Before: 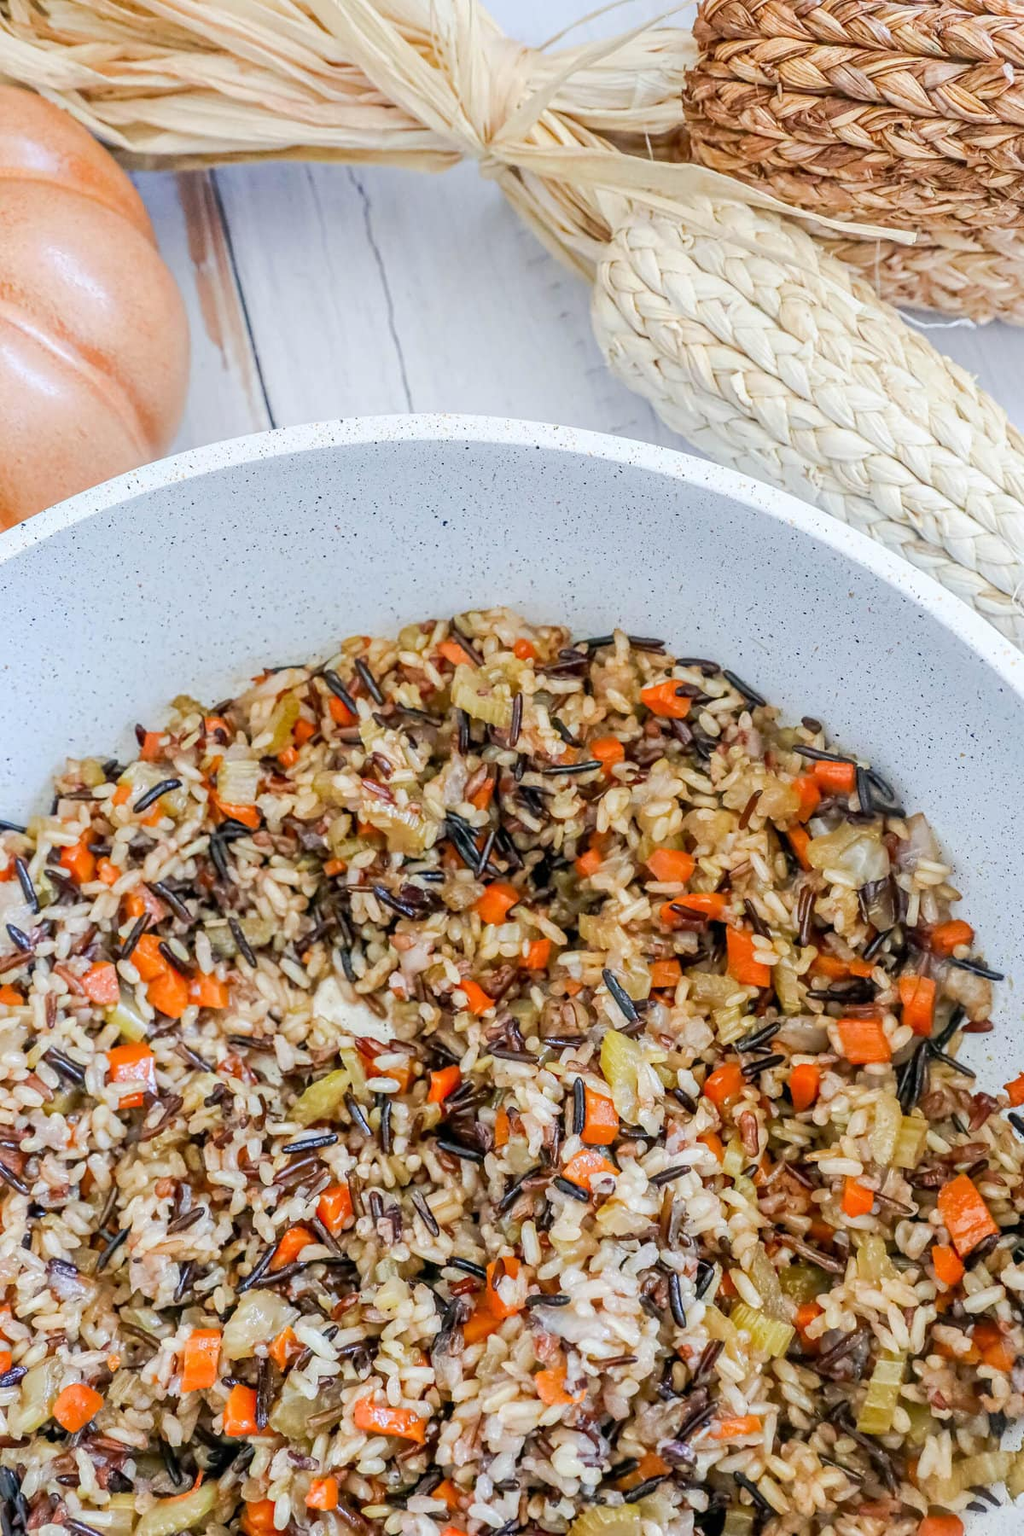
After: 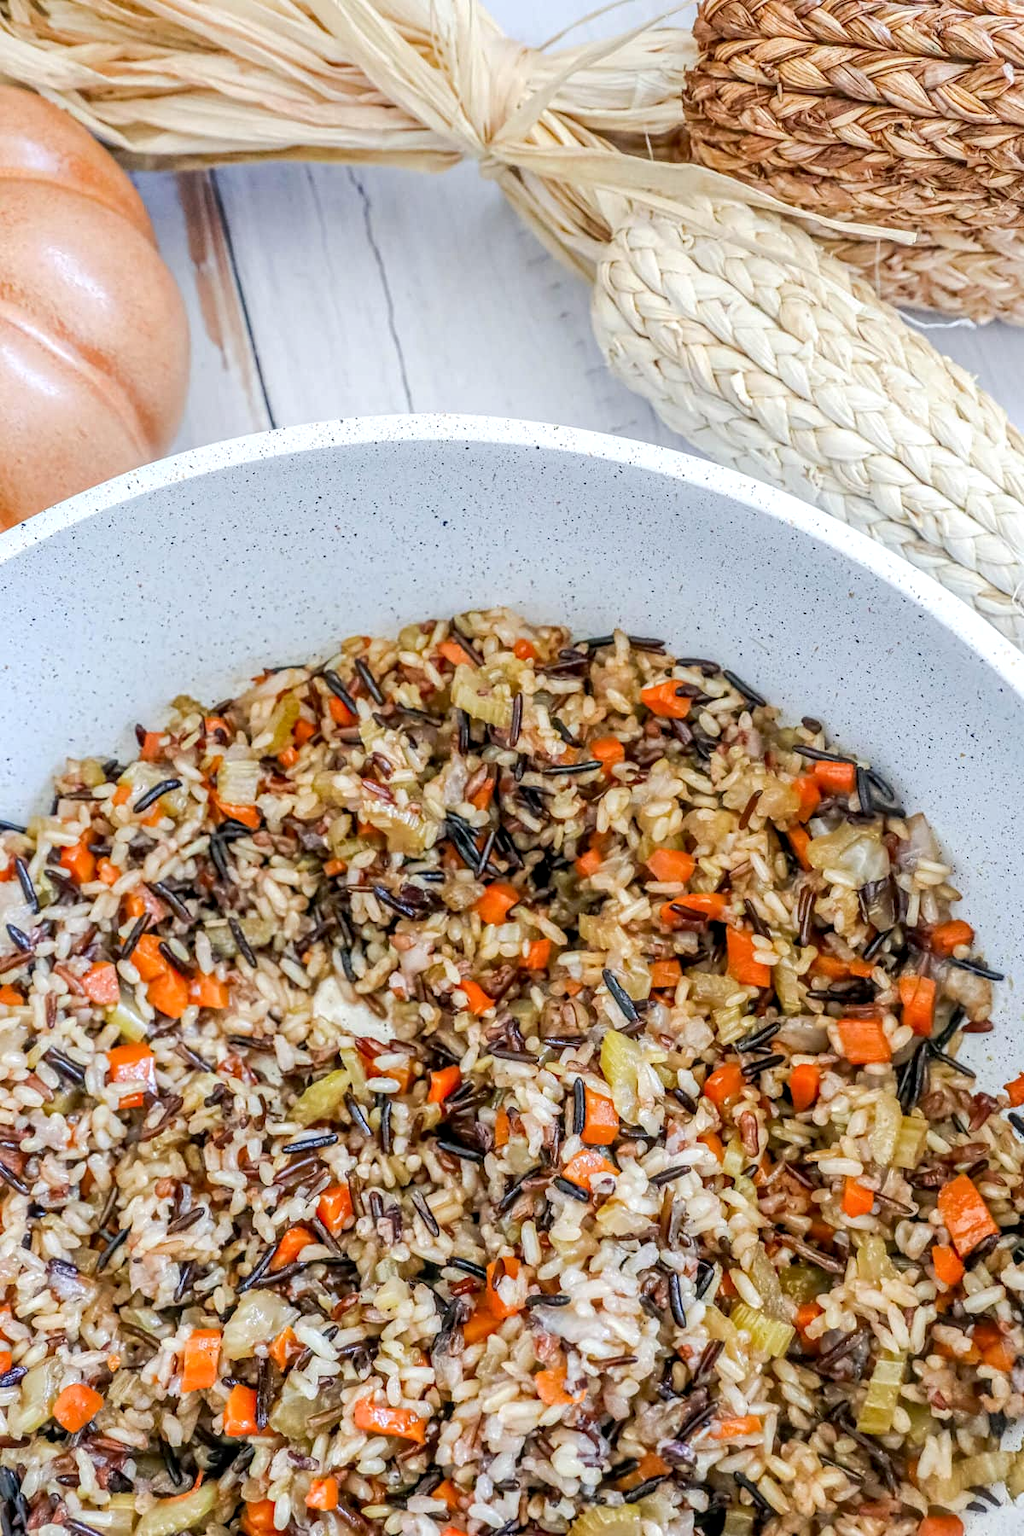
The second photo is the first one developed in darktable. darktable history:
local contrast: on, module defaults
exposure: exposure 0.075 EV, compensate highlight preservation false
